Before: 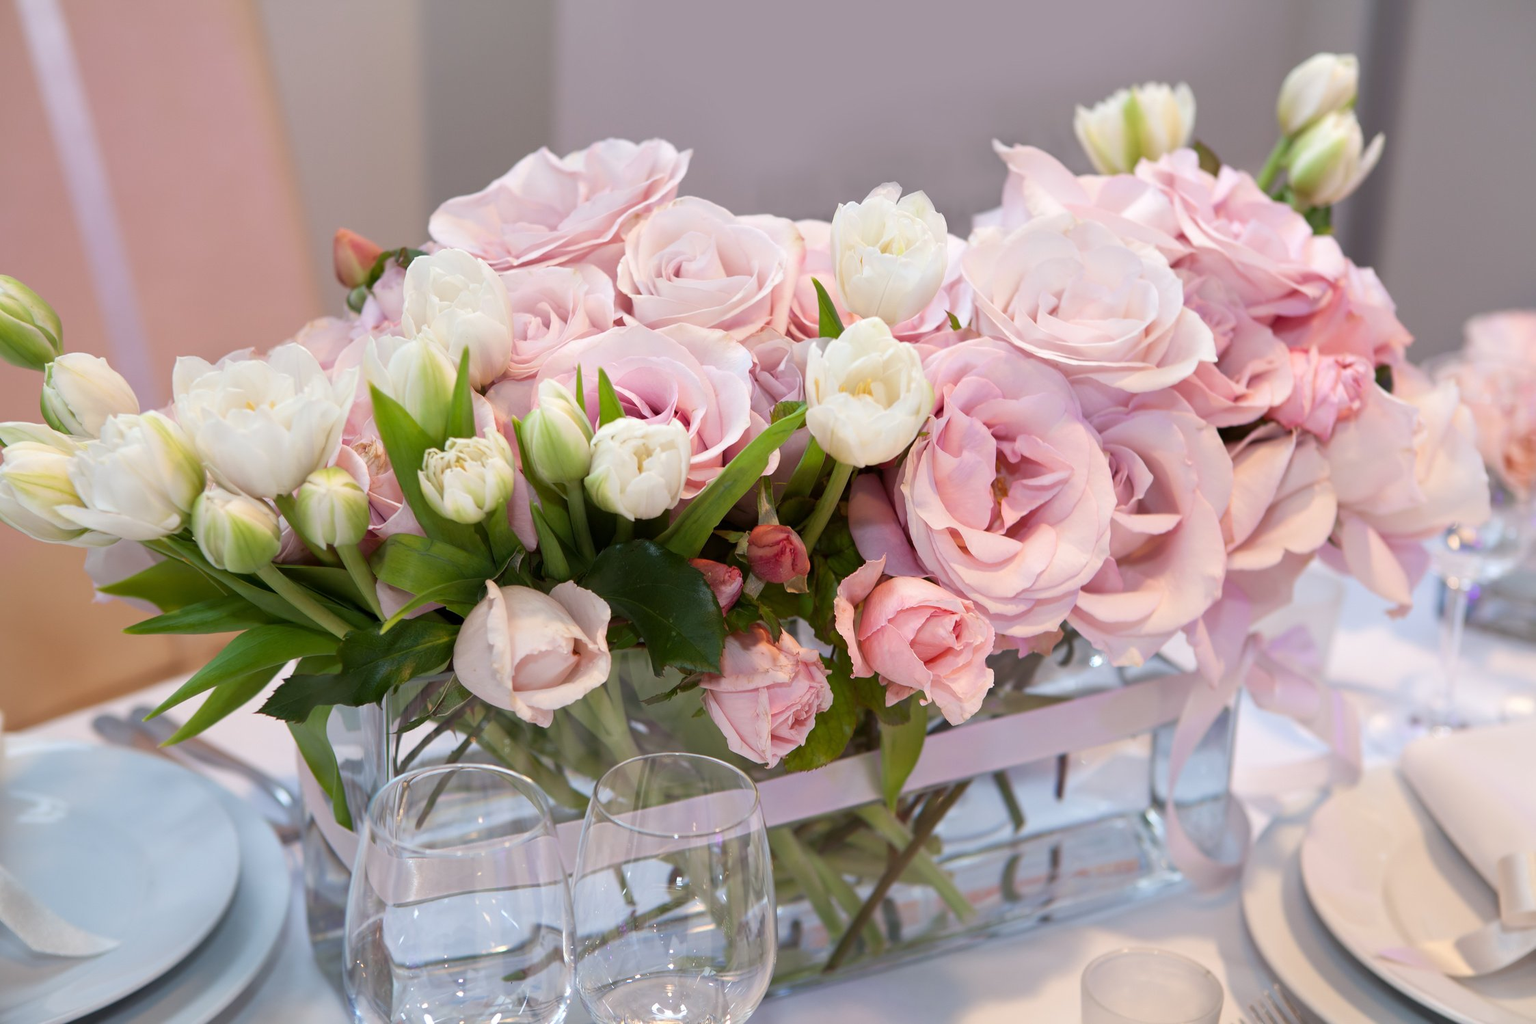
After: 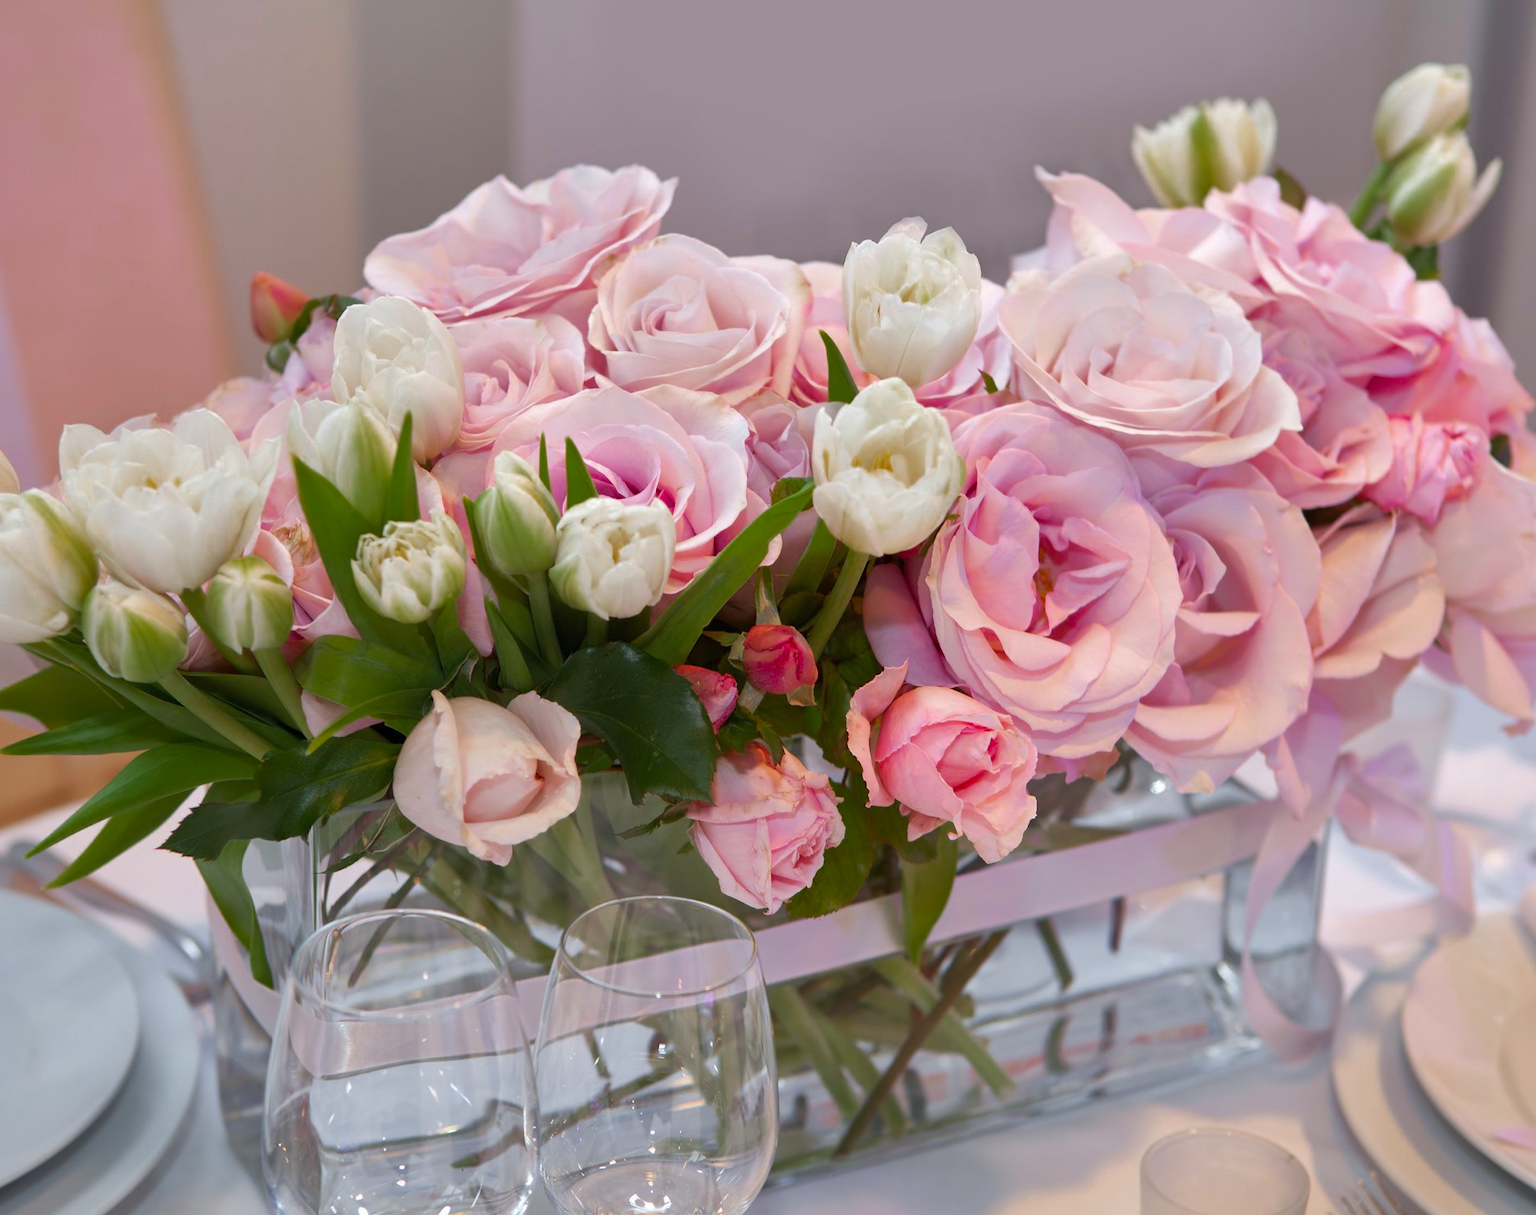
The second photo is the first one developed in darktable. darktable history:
color zones: curves: ch0 [(0, 0.48) (0.209, 0.398) (0.305, 0.332) (0.429, 0.493) (0.571, 0.5) (0.714, 0.5) (0.857, 0.5) (1, 0.48)]; ch1 [(0, 0.633) (0.143, 0.586) (0.286, 0.489) (0.429, 0.448) (0.571, 0.31) (0.714, 0.335) (0.857, 0.492) (1, 0.633)]; ch2 [(0, 0.448) (0.143, 0.498) (0.286, 0.5) (0.429, 0.5) (0.571, 0.5) (0.714, 0.5) (0.857, 0.5) (1, 0.448)]
crop: left 8.026%, right 7.374%
shadows and highlights: on, module defaults
